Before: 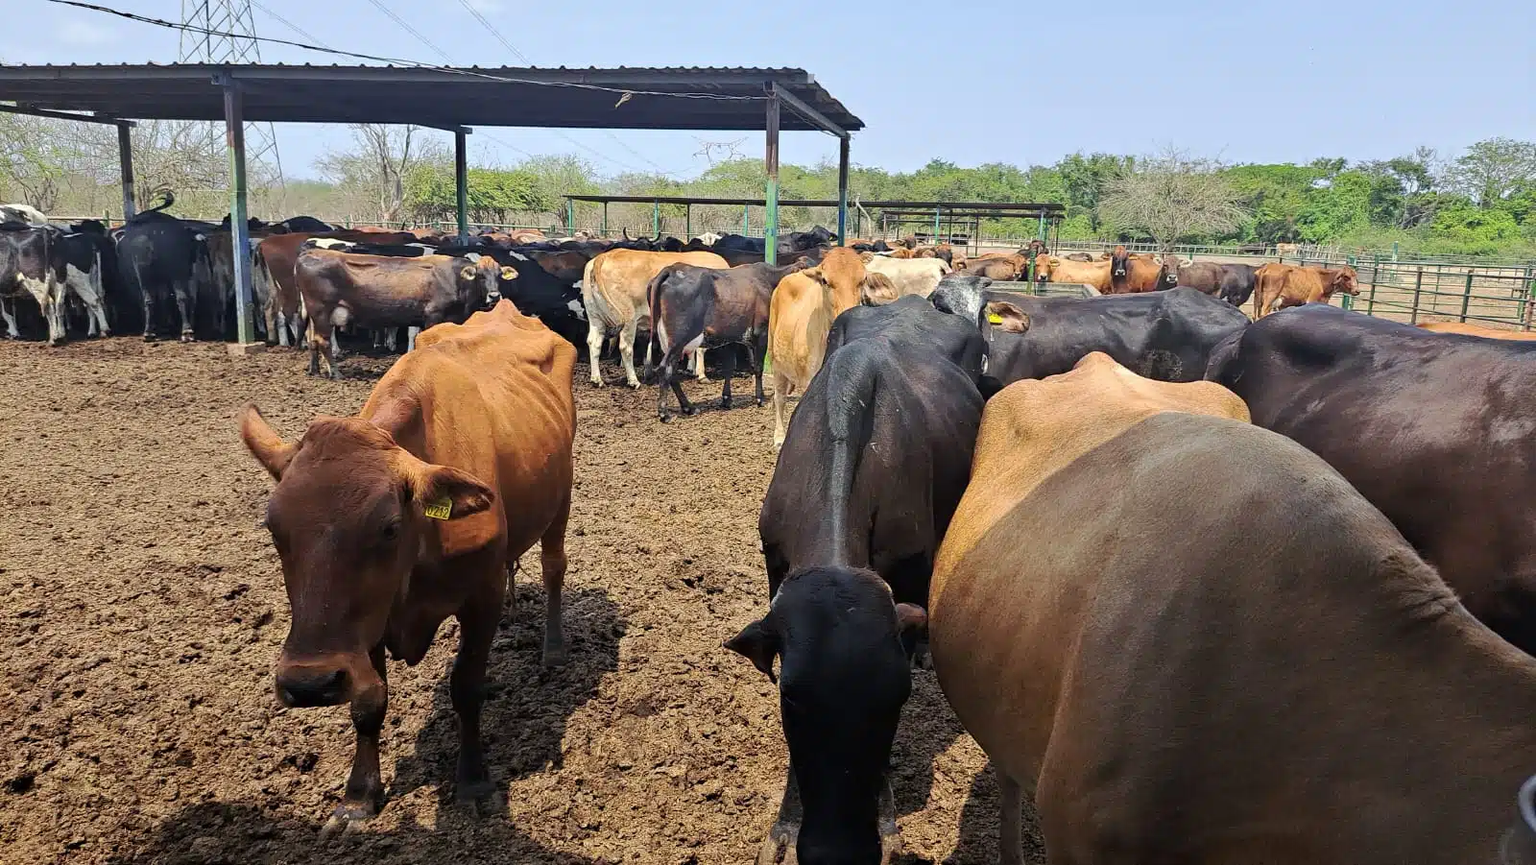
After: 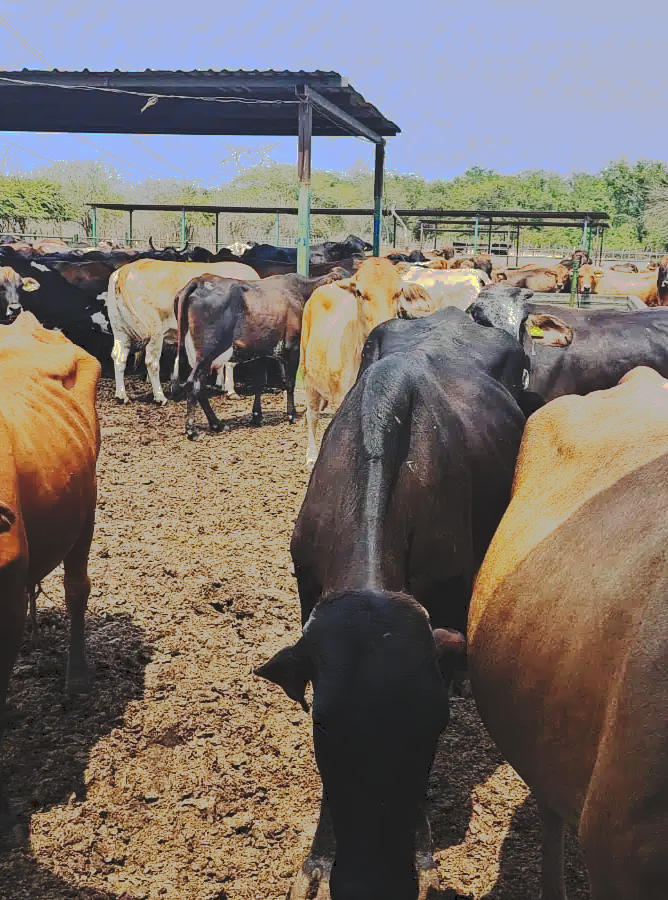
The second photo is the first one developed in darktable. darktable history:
tone curve: curves: ch0 [(0, 0) (0.003, 0.118) (0.011, 0.118) (0.025, 0.122) (0.044, 0.131) (0.069, 0.142) (0.1, 0.155) (0.136, 0.168) (0.177, 0.183) (0.224, 0.216) (0.277, 0.265) (0.335, 0.337) (0.399, 0.415) (0.468, 0.506) (0.543, 0.586) (0.623, 0.665) (0.709, 0.716) (0.801, 0.737) (0.898, 0.744) (1, 1)], preserve colors none
crop: left 31.256%, right 26.993%
